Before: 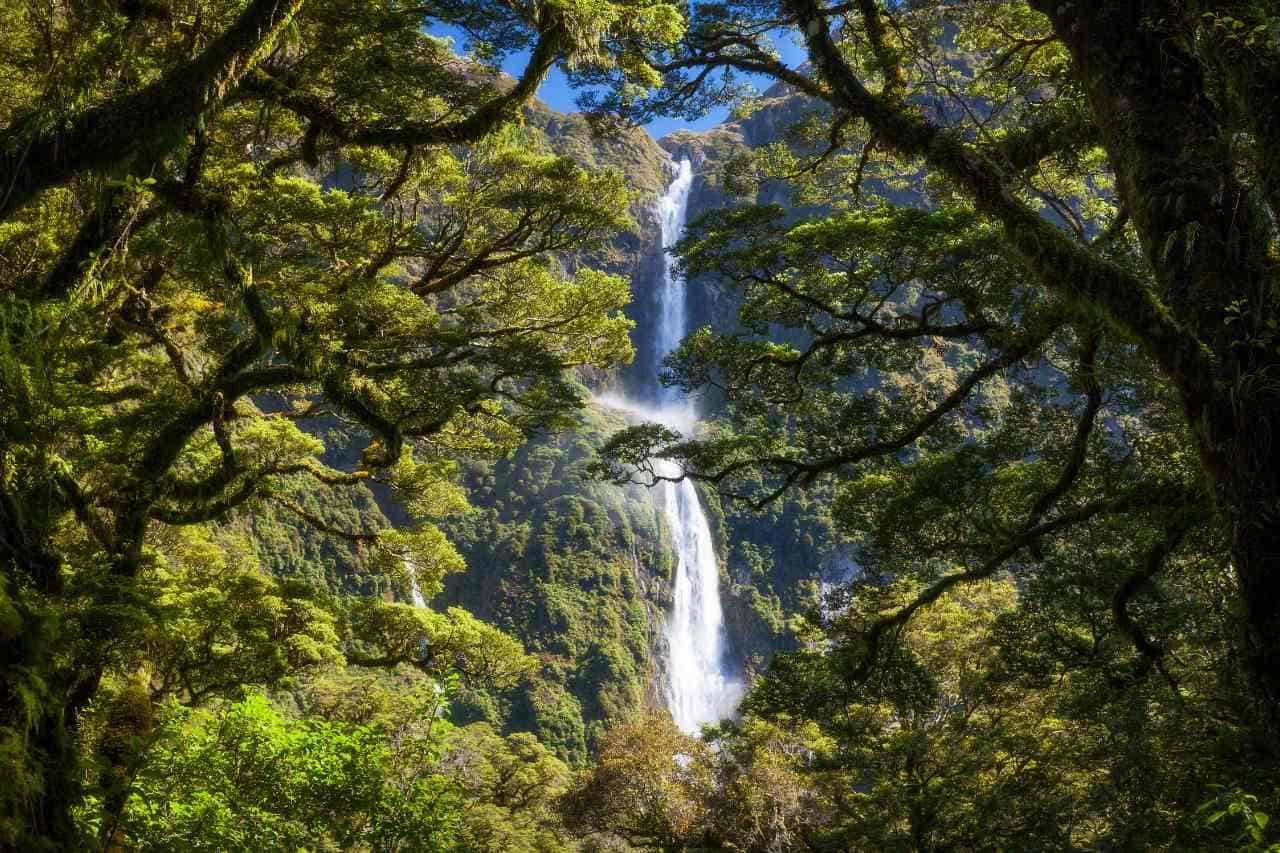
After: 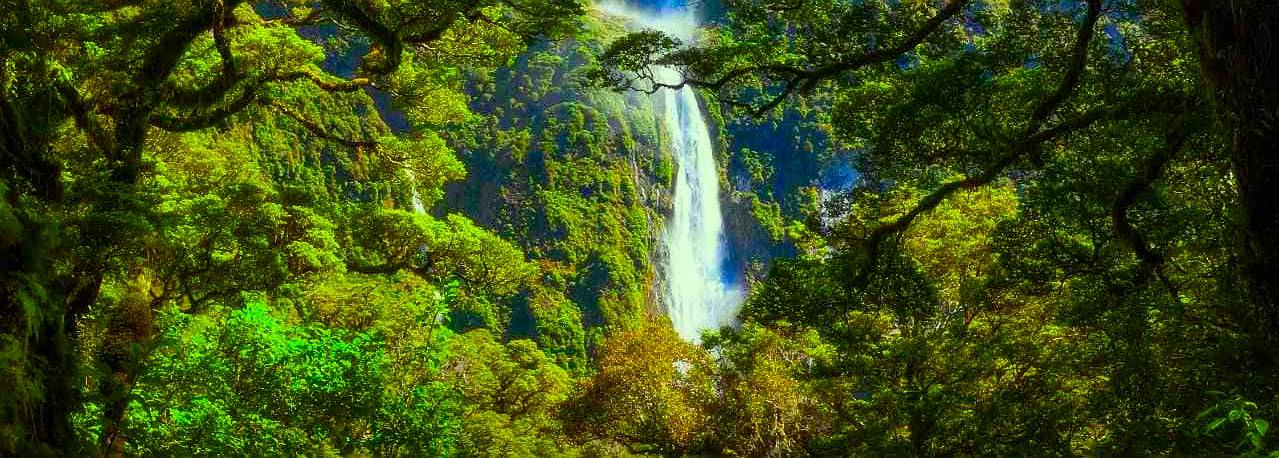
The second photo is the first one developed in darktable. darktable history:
crop and rotate: top 46.237%
sharpen: radius 1
color correction: highlights a* -10.77, highlights b* 9.8, saturation 1.72
color balance rgb: linear chroma grading › shadows -8%, linear chroma grading › global chroma 10%, perceptual saturation grading › global saturation 2%, perceptual saturation grading › highlights -2%, perceptual saturation grading › mid-tones 4%, perceptual saturation grading › shadows 8%, perceptual brilliance grading › global brilliance 2%, perceptual brilliance grading › highlights -4%, global vibrance 16%, saturation formula JzAzBz (2021)
